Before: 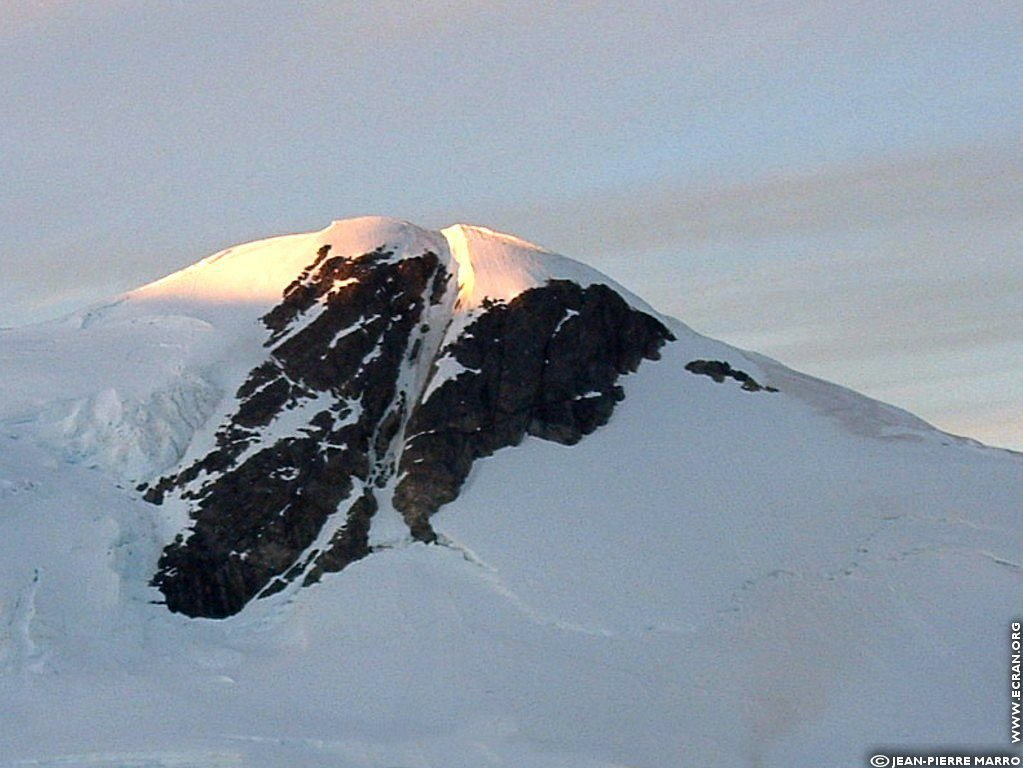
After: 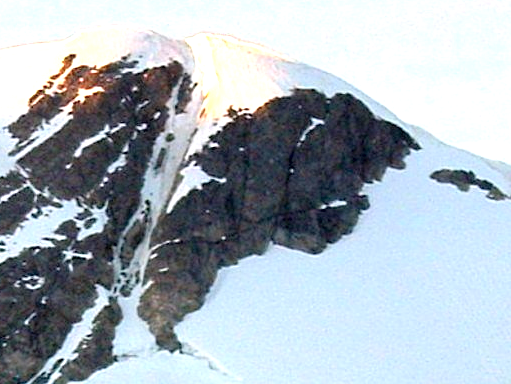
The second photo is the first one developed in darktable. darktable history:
contrast brightness saturation: brightness 0.15
crop: left 25%, top 25%, right 25%, bottom 25%
exposure: black level correction 0.001, exposure 1.3 EV, compensate highlight preservation false
